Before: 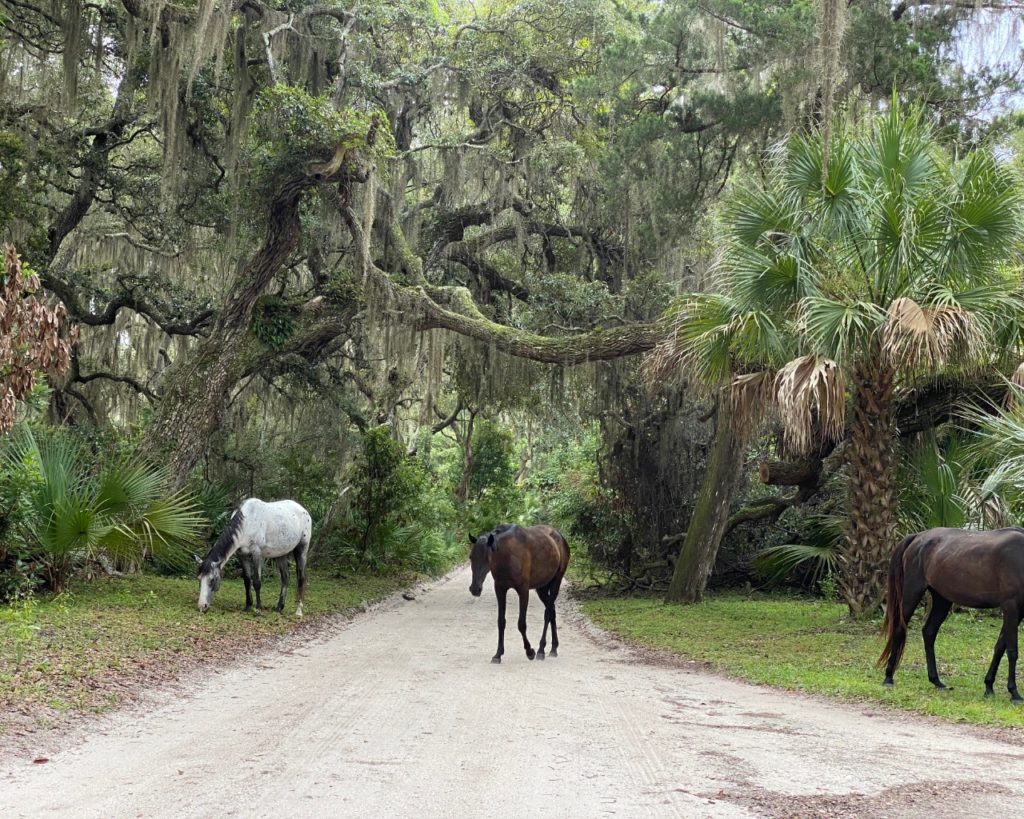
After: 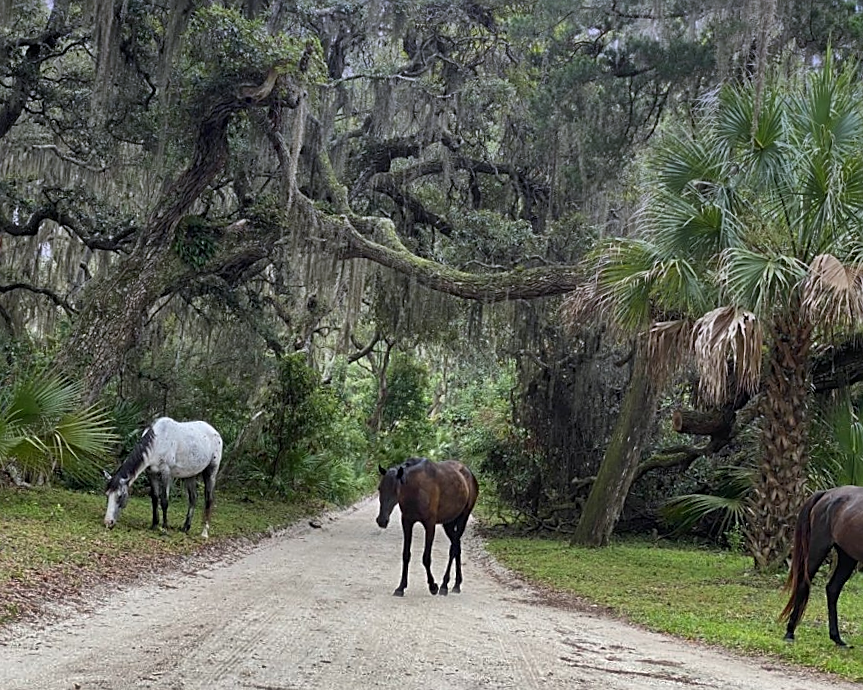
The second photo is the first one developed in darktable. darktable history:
shadows and highlights: shadows 20.91, highlights -82.73, soften with gaussian
sharpen: on, module defaults
crop and rotate: angle -3.27°, left 5.211%, top 5.211%, right 4.607%, bottom 4.607%
graduated density: hue 238.83°, saturation 50%
